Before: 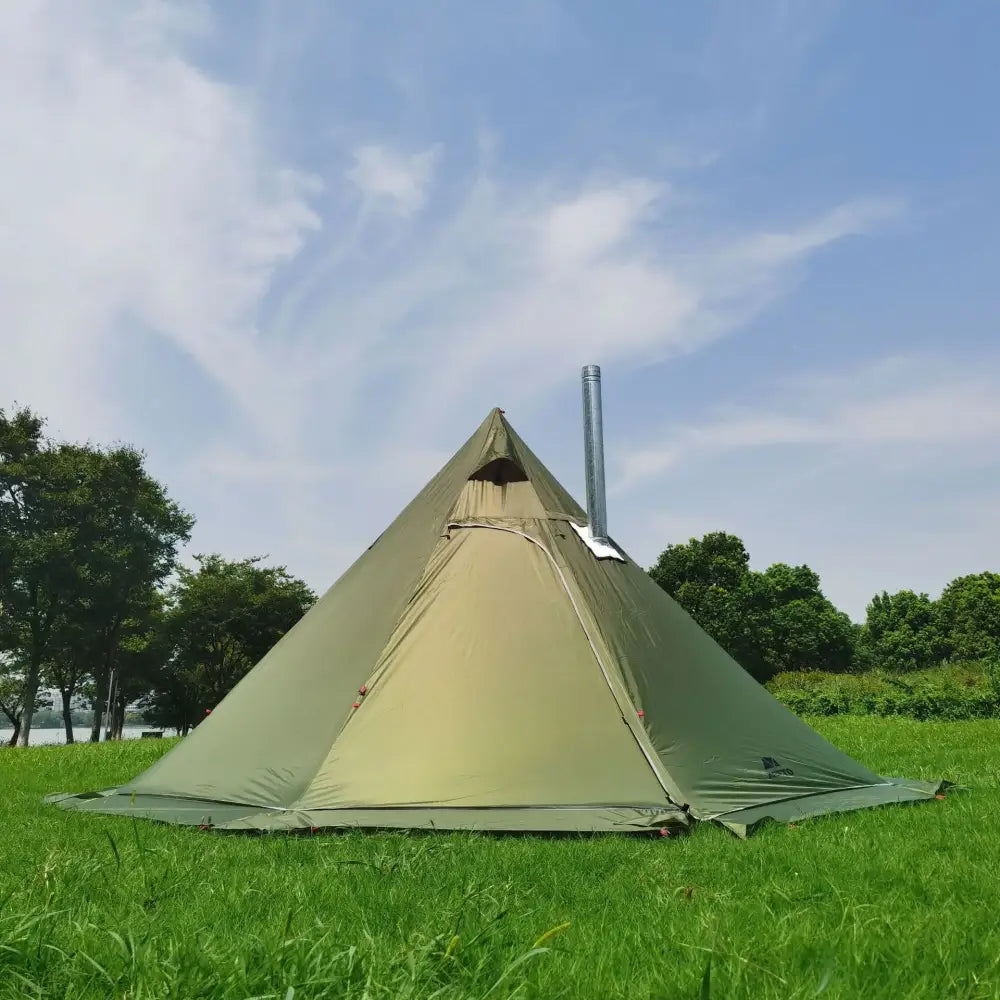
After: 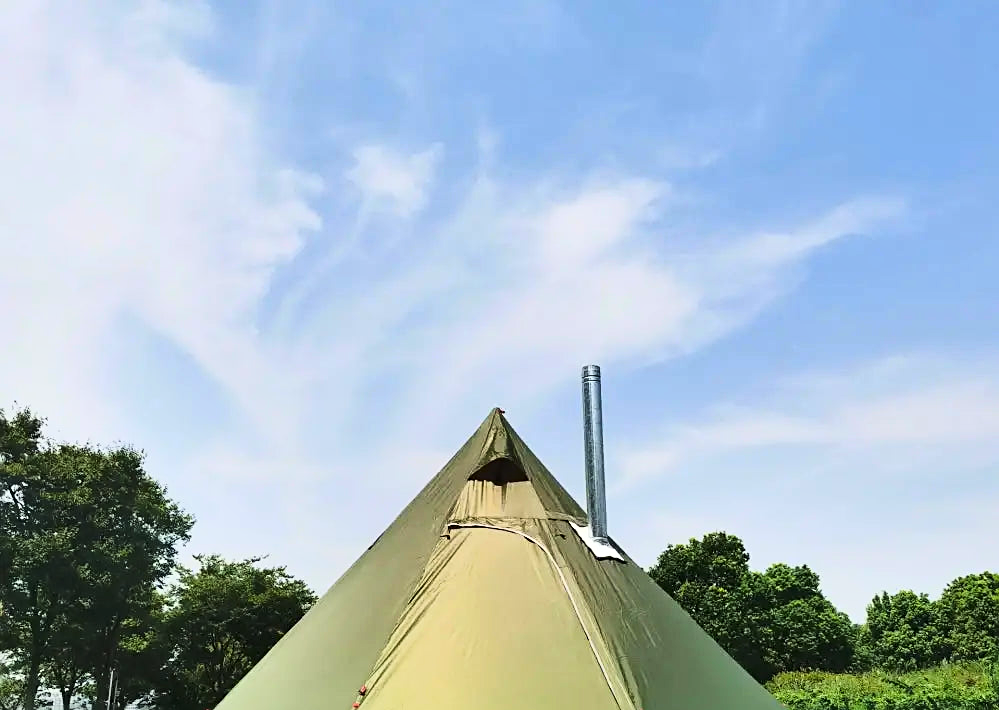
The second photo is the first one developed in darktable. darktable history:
sharpen: on, module defaults
shadows and highlights: soften with gaussian
crop: right 0%, bottom 28.91%
base curve: curves: ch0 [(0, 0) (0.028, 0.03) (0.121, 0.232) (0.46, 0.748) (0.859, 0.968) (1, 1)]
